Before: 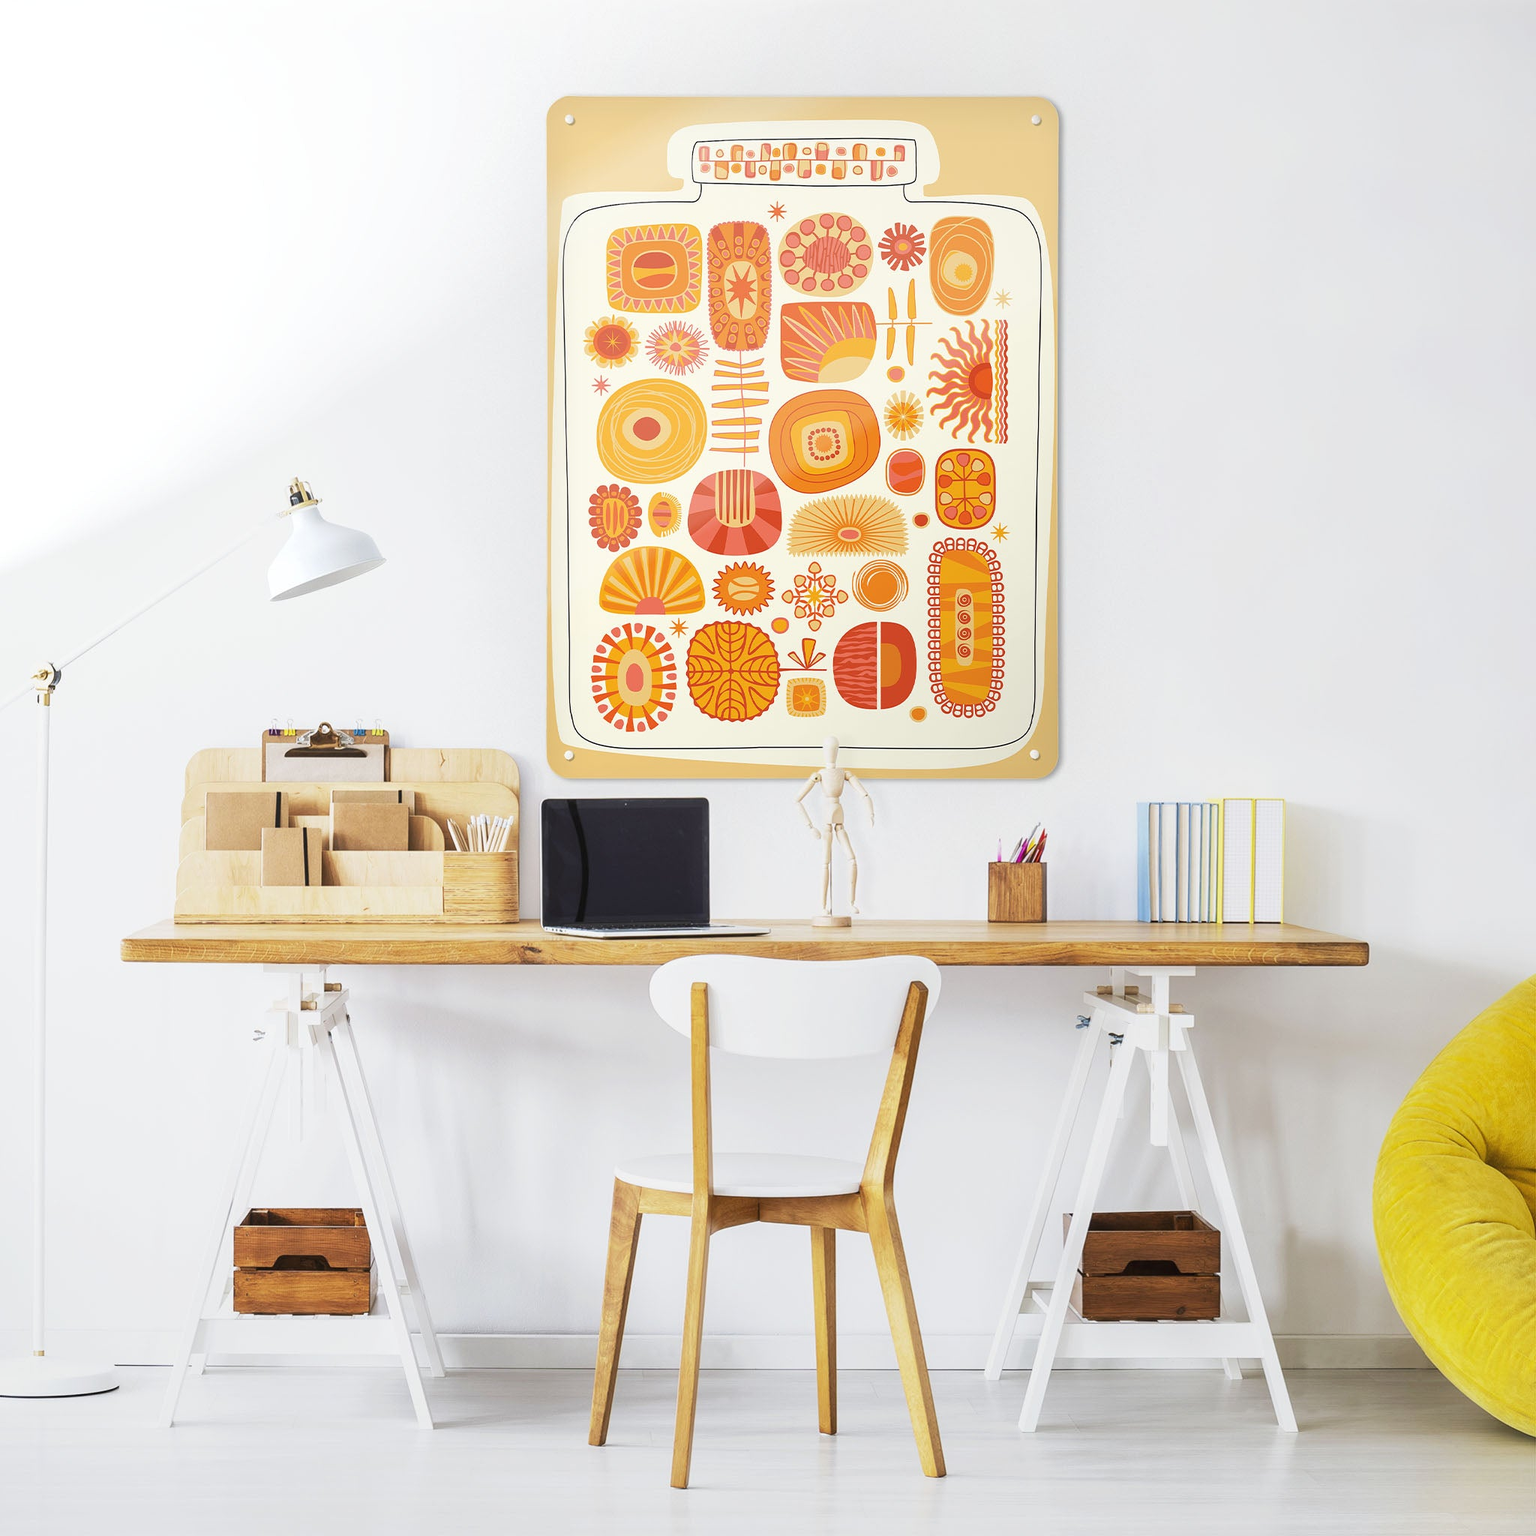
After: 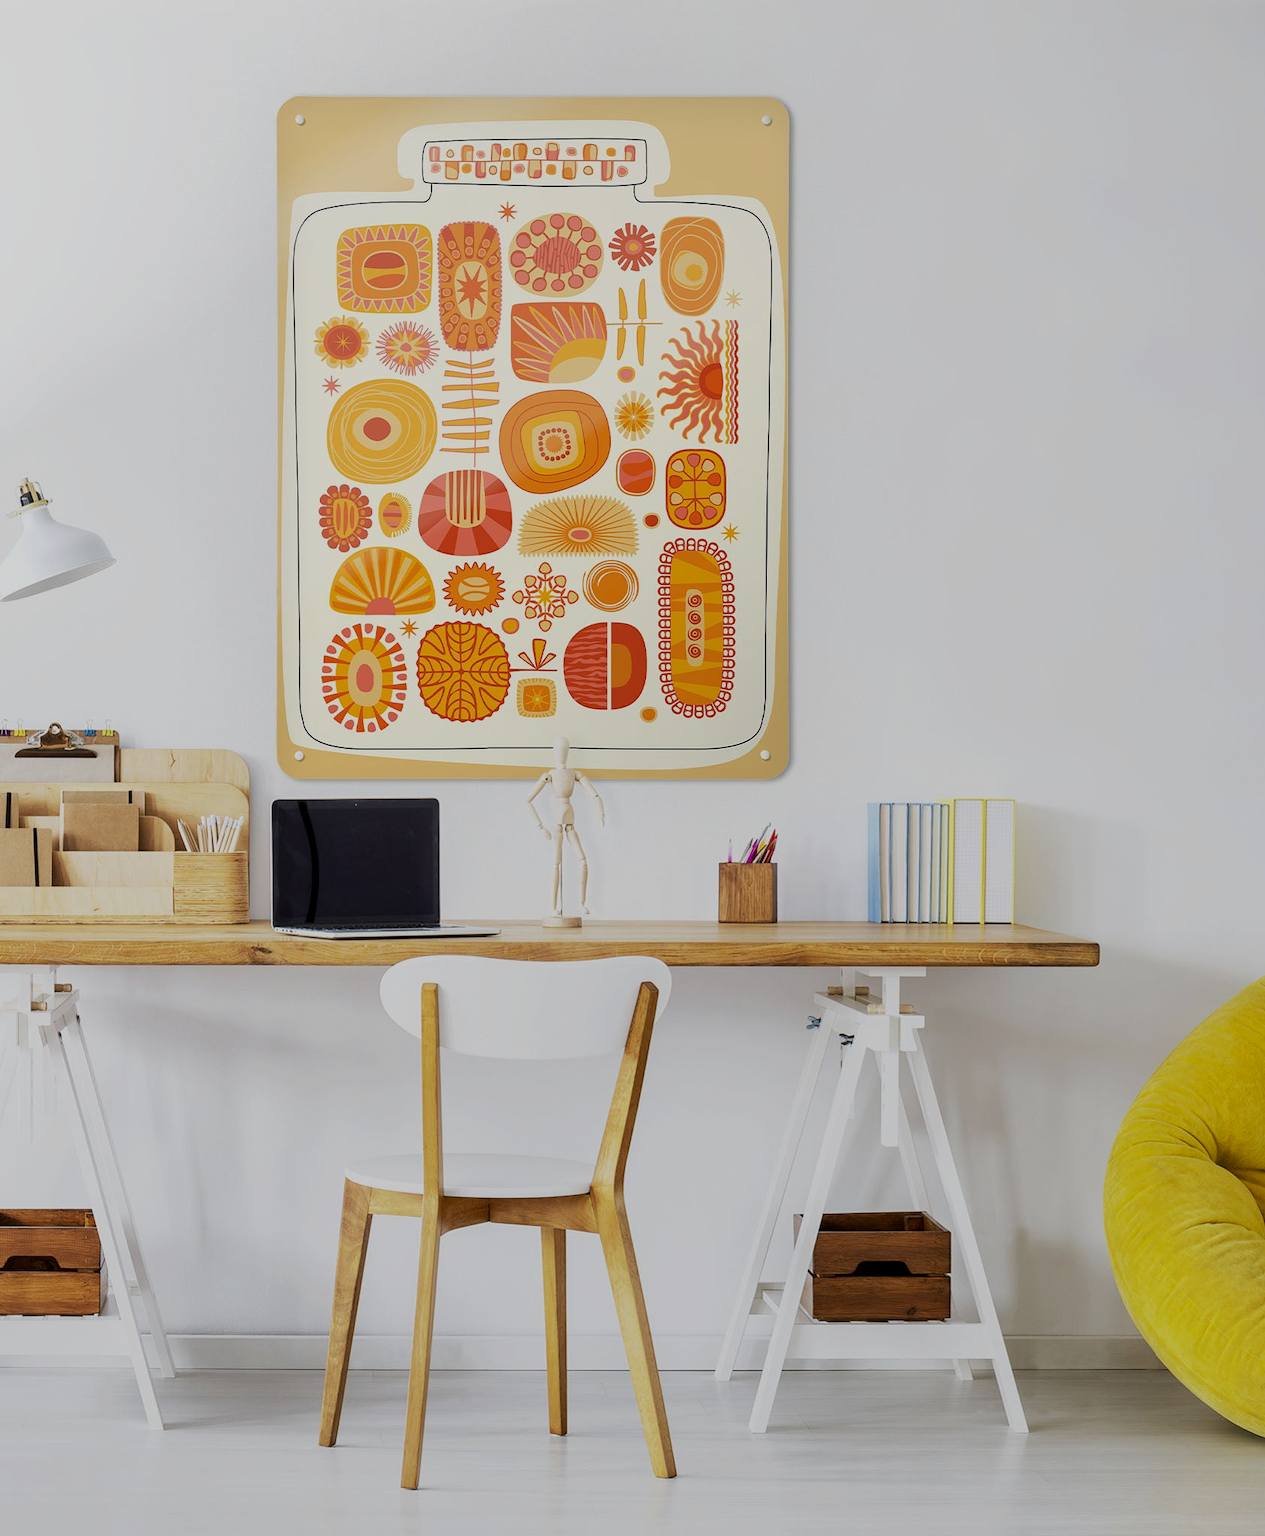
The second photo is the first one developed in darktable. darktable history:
exposure: black level correction 0.009, exposure -0.637 EV, compensate highlight preservation false
crop: left 17.582%, bottom 0.031%
